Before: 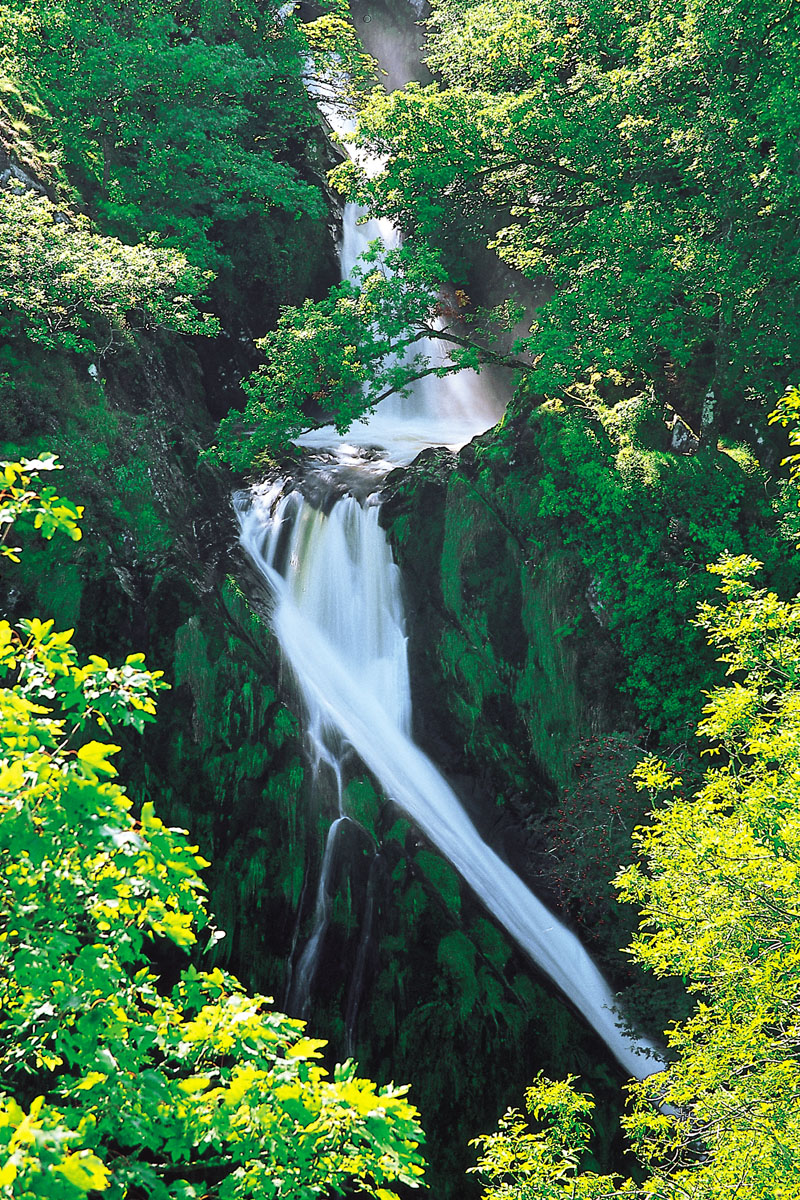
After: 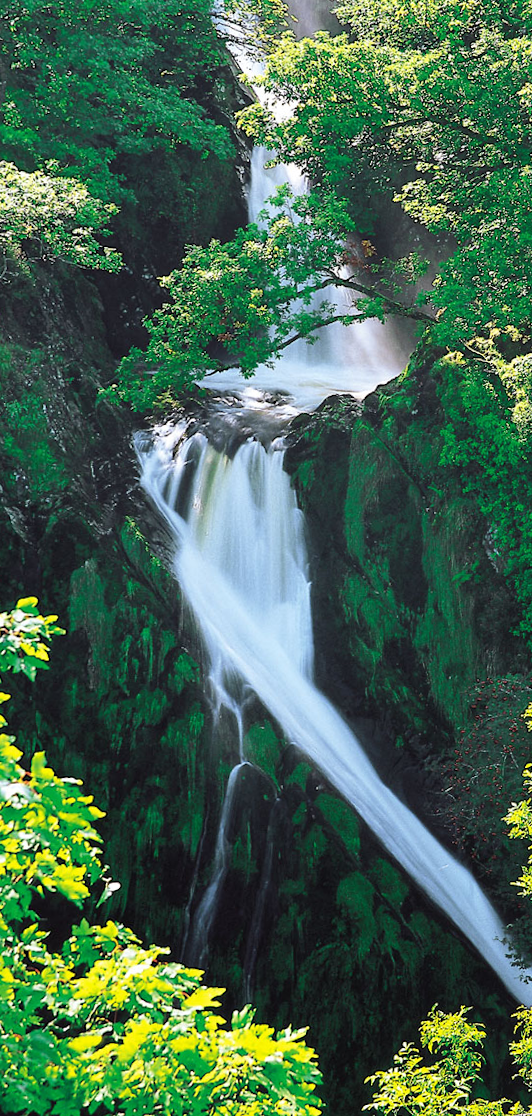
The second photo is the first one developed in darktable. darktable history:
rotate and perspective: rotation 0.679°, lens shift (horizontal) 0.136, crop left 0.009, crop right 0.991, crop top 0.078, crop bottom 0.95
crop and rotate: left 15.546%, right 17.787%
